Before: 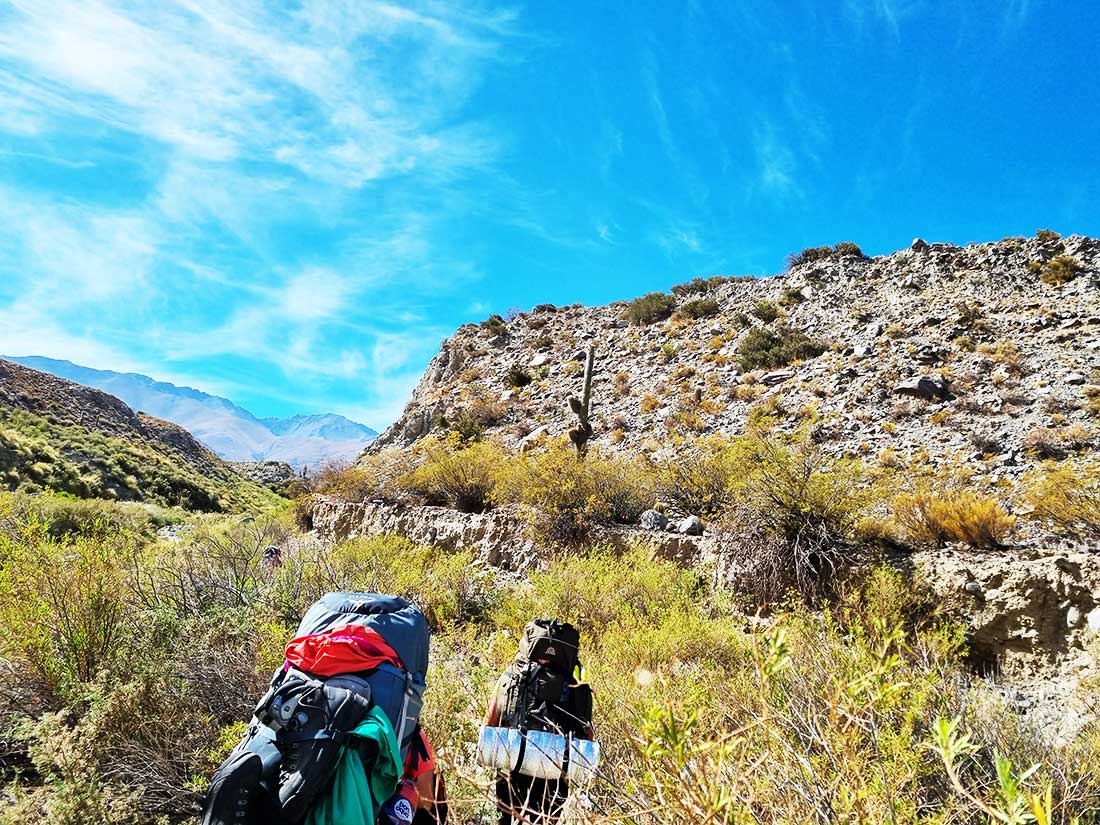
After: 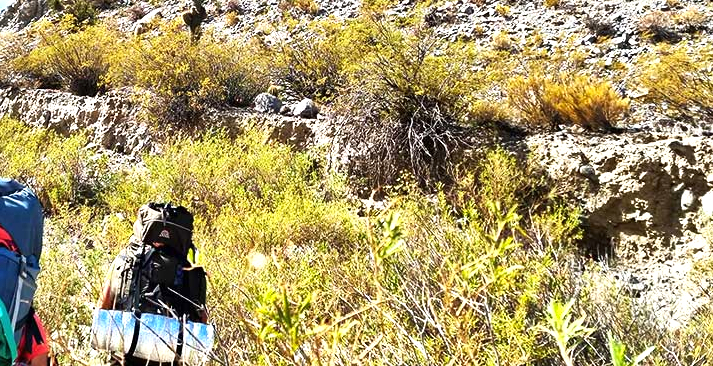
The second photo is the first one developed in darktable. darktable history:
crop and rotate: left 35.101%, top 50.652%, bottom 4.88%
shadows and highlights: soften with gaussian
exposure: exposure 0.497 EV, compensate highlight preservation false
